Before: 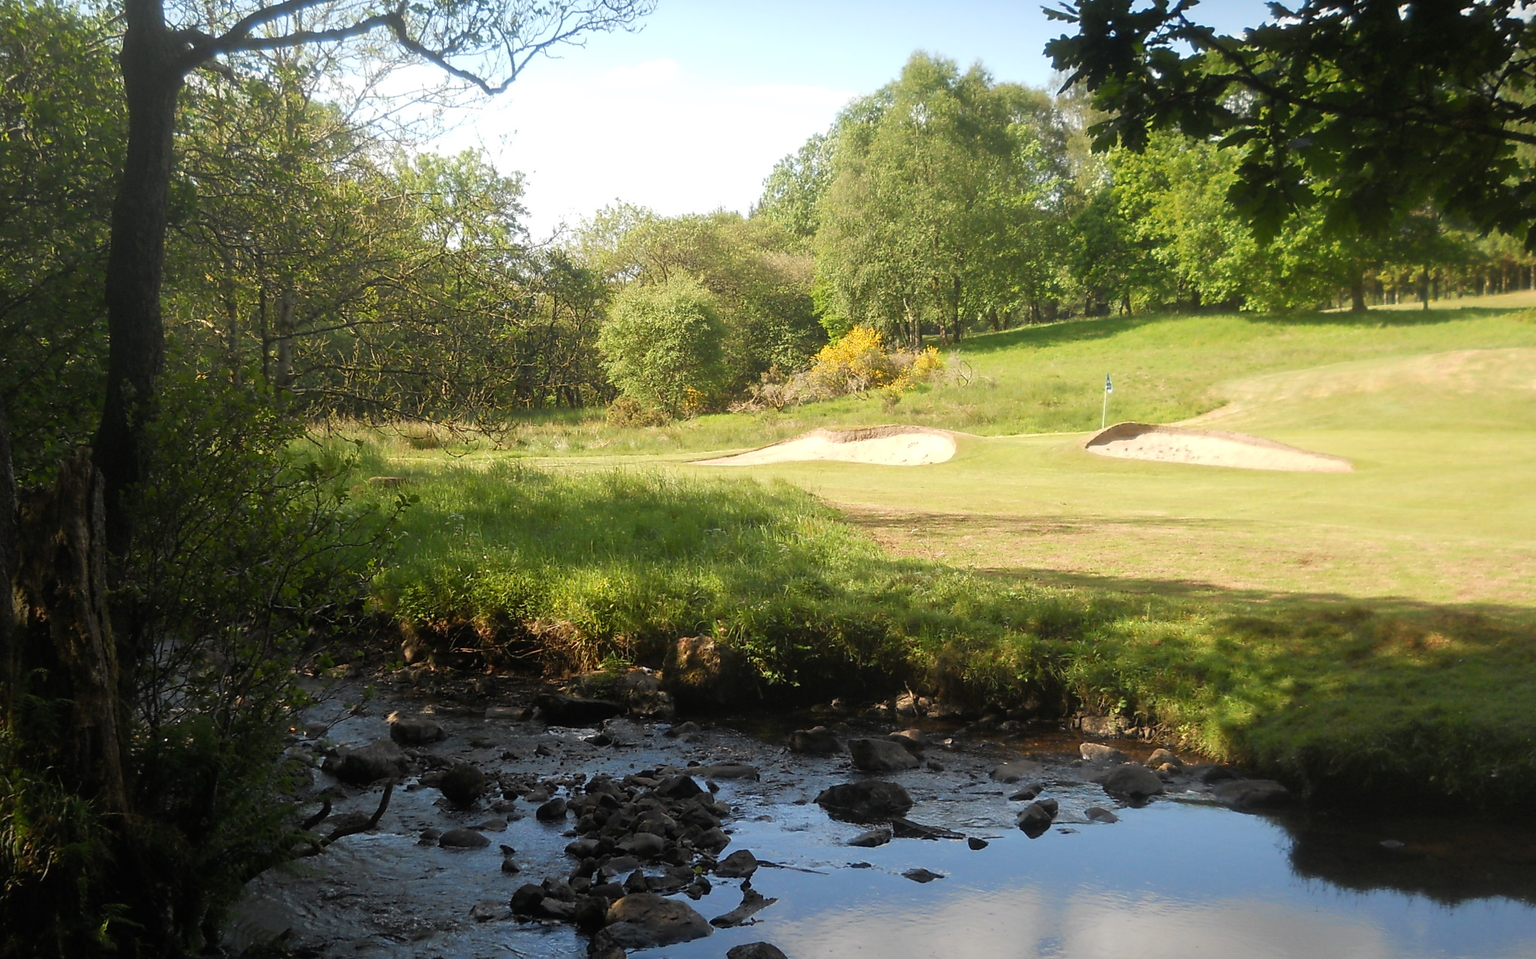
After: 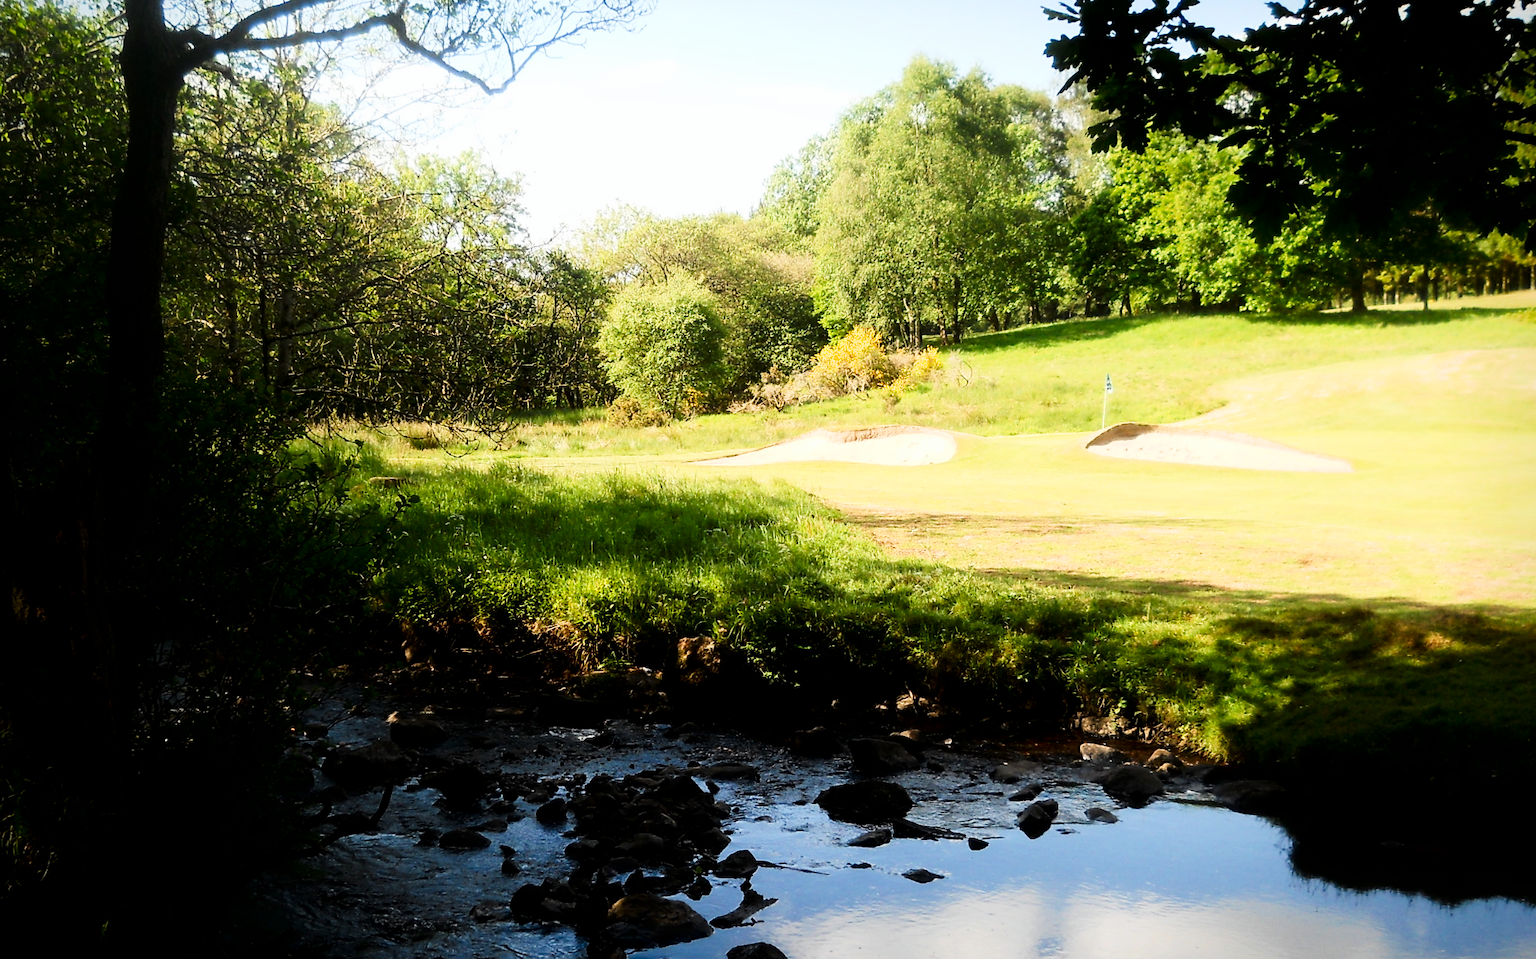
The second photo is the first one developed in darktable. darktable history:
tone equalizer: -8 EV -1.06 EV, -7 EV -0.982 EV, -6 EV -0.838 EV, -5 EV -0.576 EV, -3 EV 0.562 EV, -2 EV 0.853 EV, -1 EV 1.01 EV, +0 EV 1.08 EV, mask exposure compensation -0.501 EV
color correction: highlights a* -0.167, highlights b* -0.122
tone curve: curves: ch0 [(0, 0) (0.08, 0.06) (0.17, 0.14) (0.5, 0.5) (0.83, 0.86) (0.92, 0.94) (1, 1)], preserve colors none
filmic rgb: black relative exposure -8.03 EV, white relative exposure 3.85 EV, hardness 4.31
vignetting: fall-off start 87.97%, fall-off radius 25.53%, brightness -0.242, saturation 0.134
contrast brightness saturation: contrast 0.191, brightness -0.224, saturation 0.108
